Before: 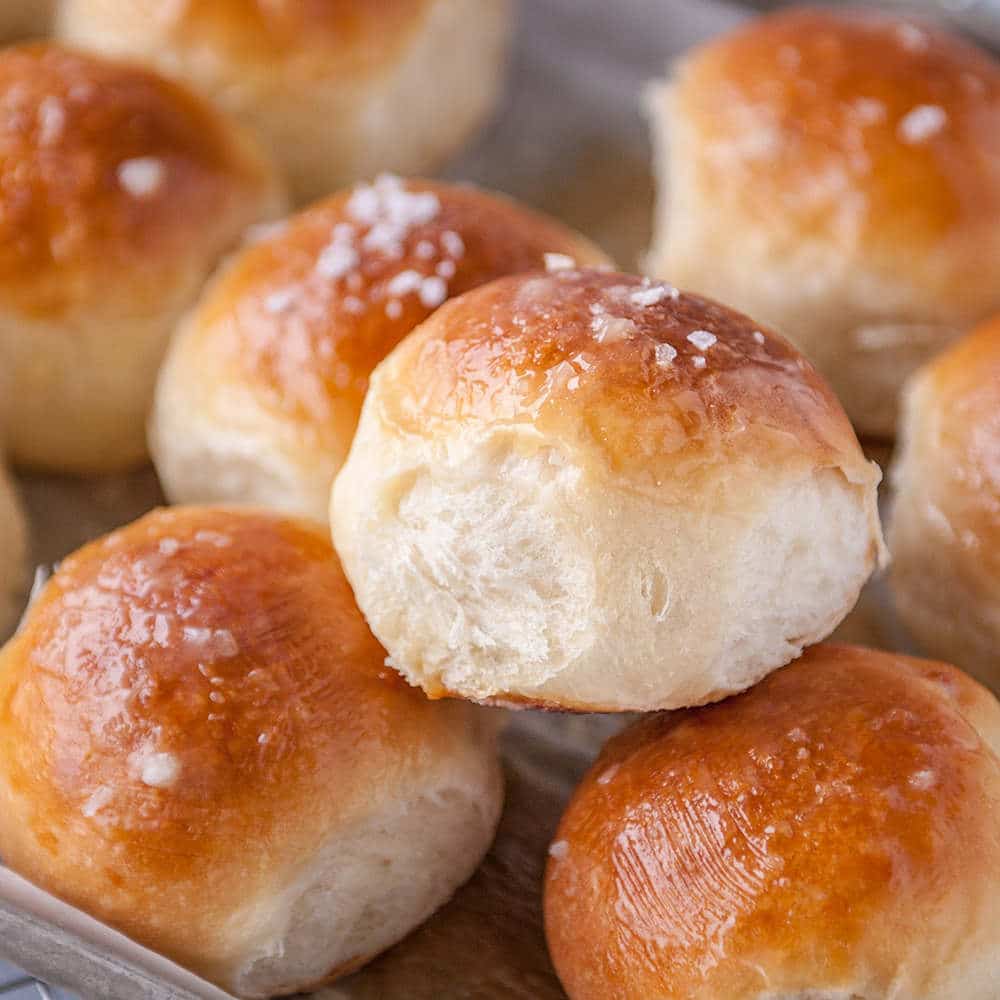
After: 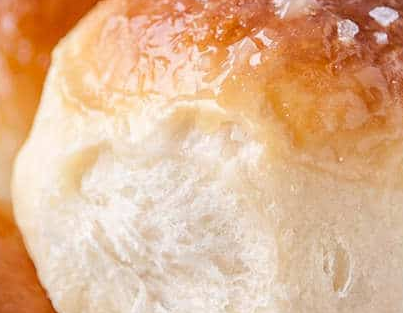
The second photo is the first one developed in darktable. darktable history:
crop: left 31.881%, top 32.42%, right 27.724%, bottom 36.232%
